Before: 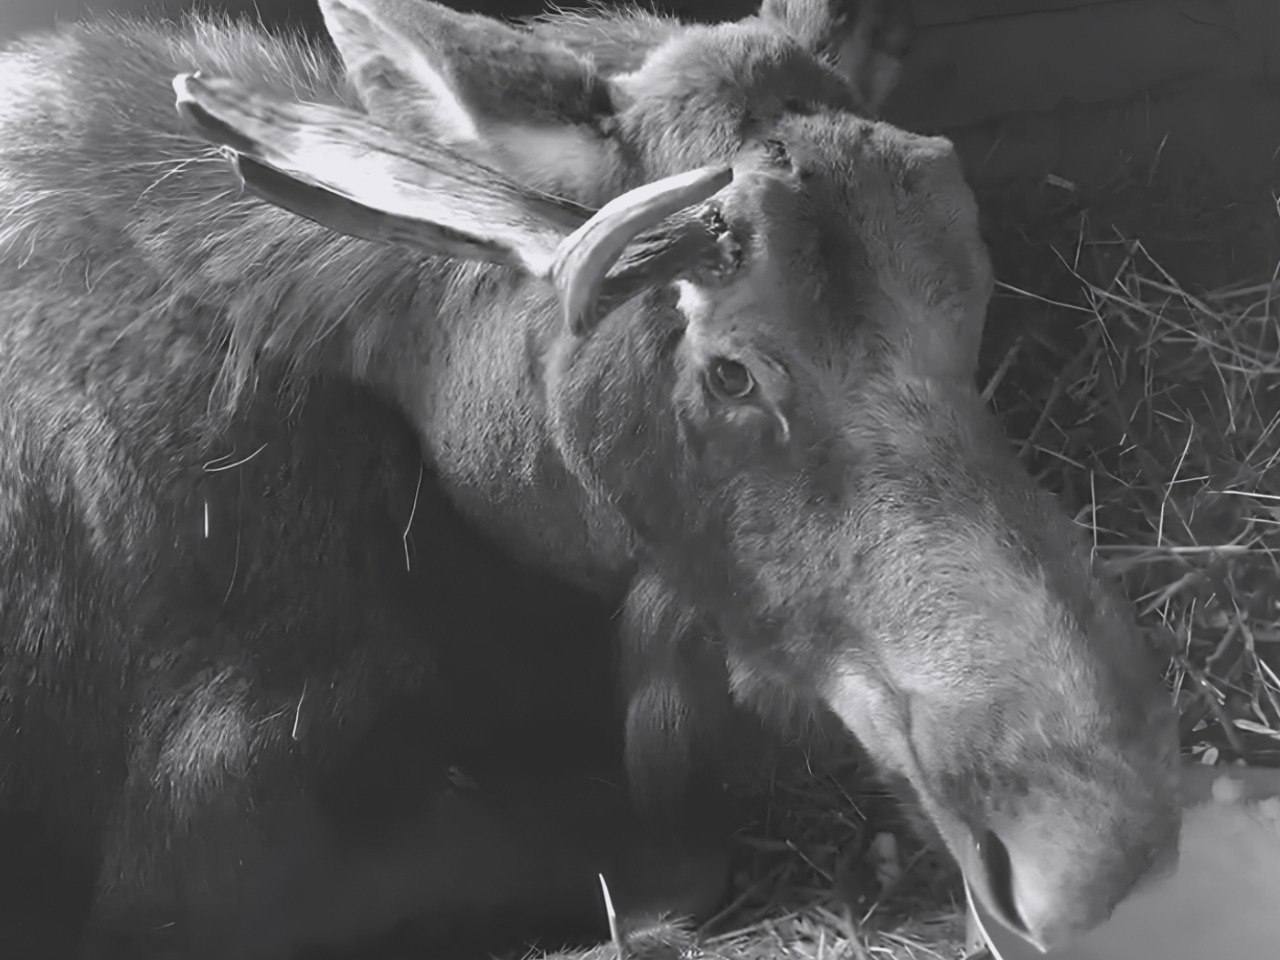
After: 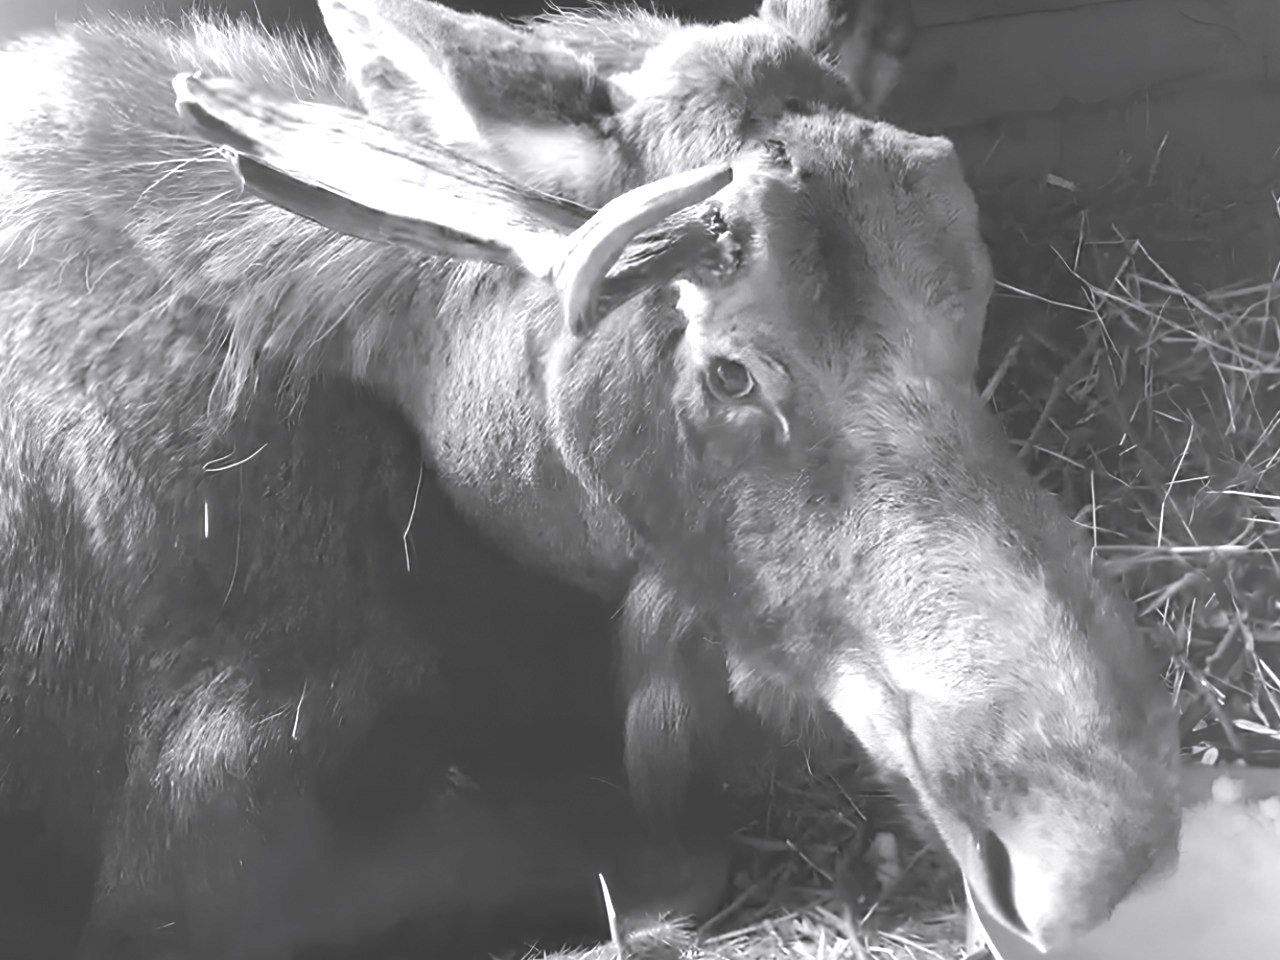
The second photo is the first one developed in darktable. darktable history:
exposure: black level correction 0.001, exposure 1.117 EV, compensate highlight preservation false
